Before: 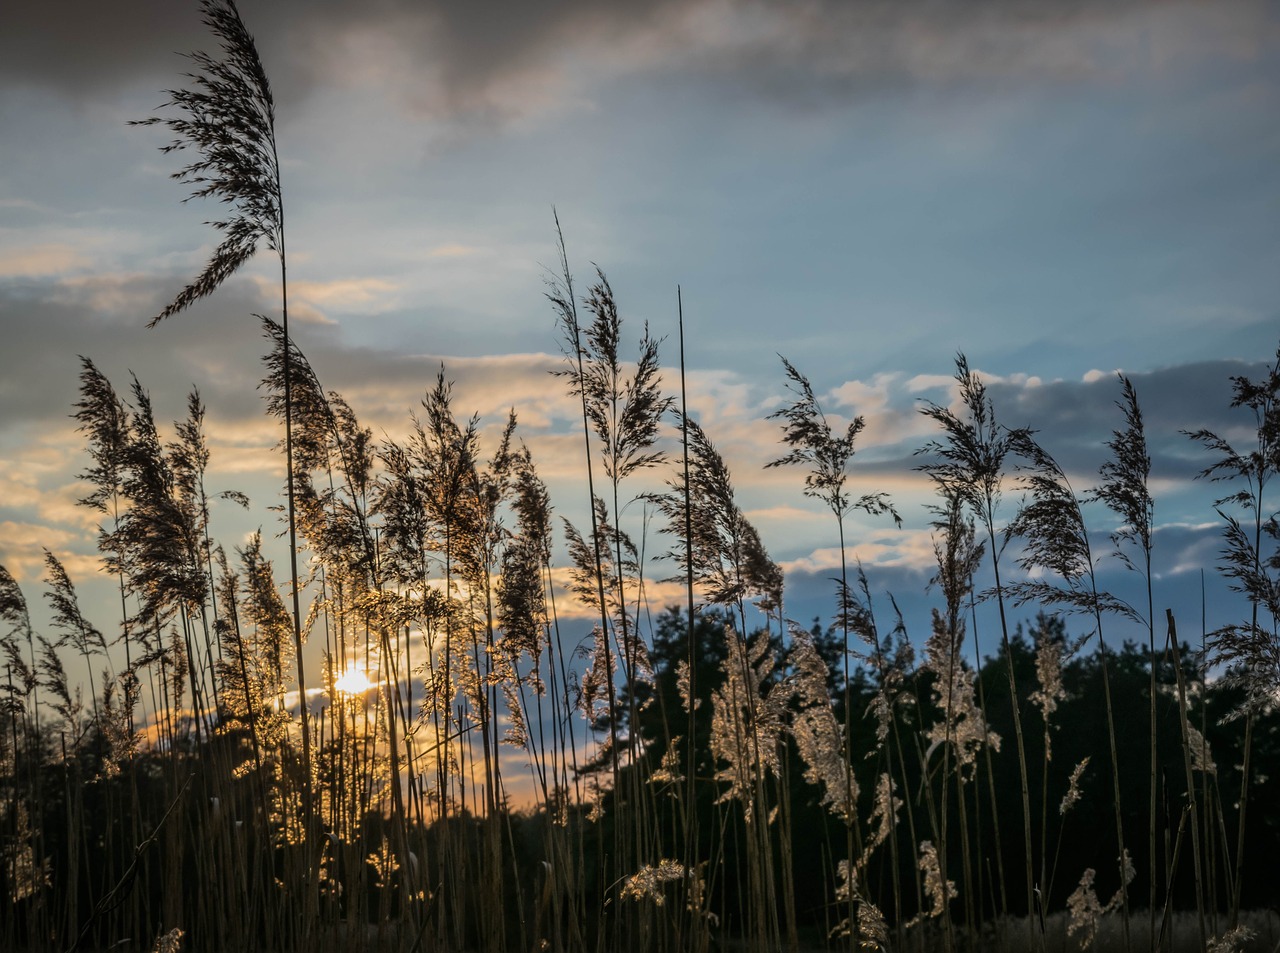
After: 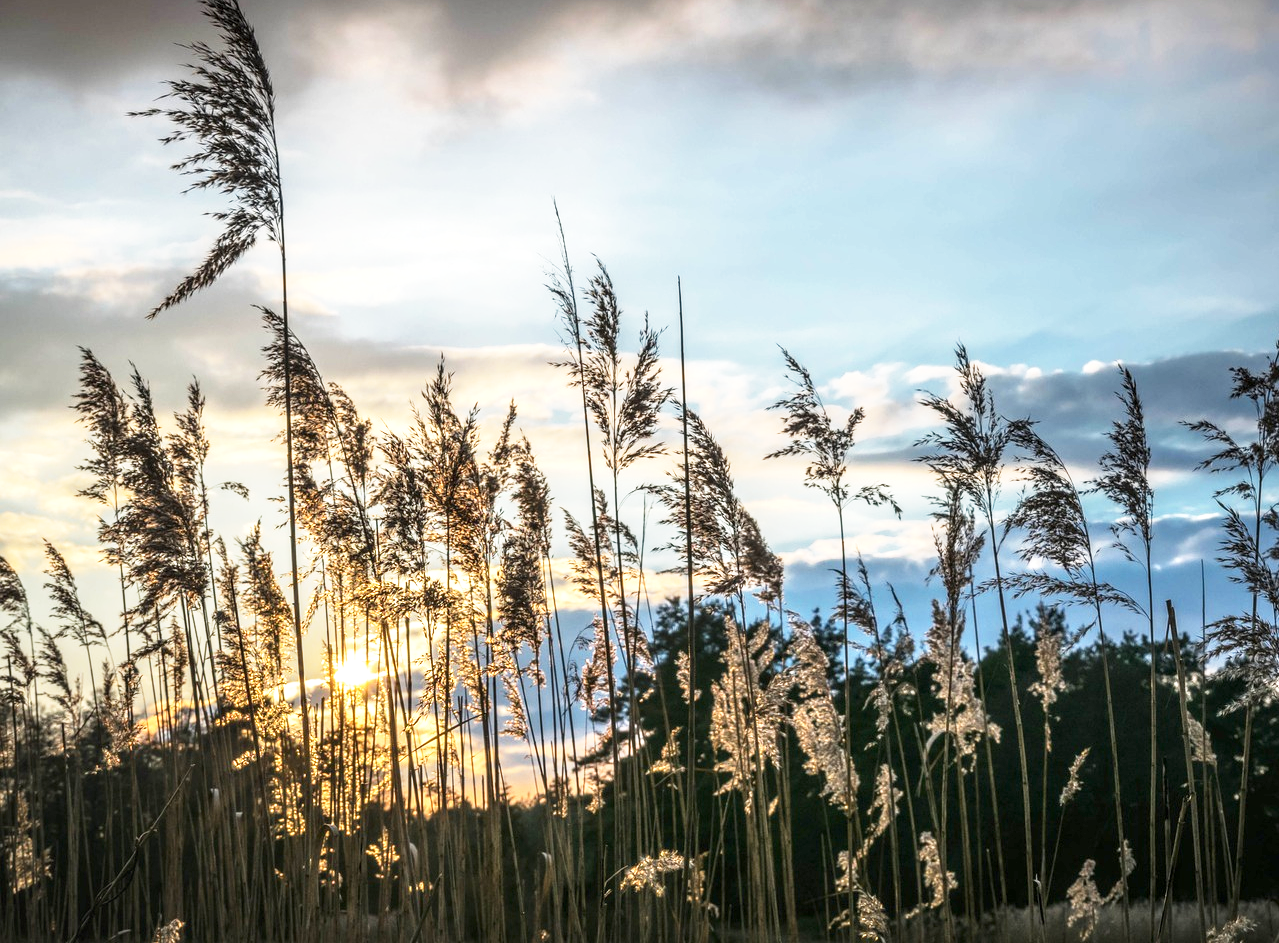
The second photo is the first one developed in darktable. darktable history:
base curve: curves: ch0 [(0, 0) (0.579, 0.807) (1, 1)], preserve colors none
exposure: black level correction 0, exposure 1 EV, compensate exposure bias true, compensate highlight preservation false
crop: top 1.049%, right 0.001%
local contrast: on, module defaults
